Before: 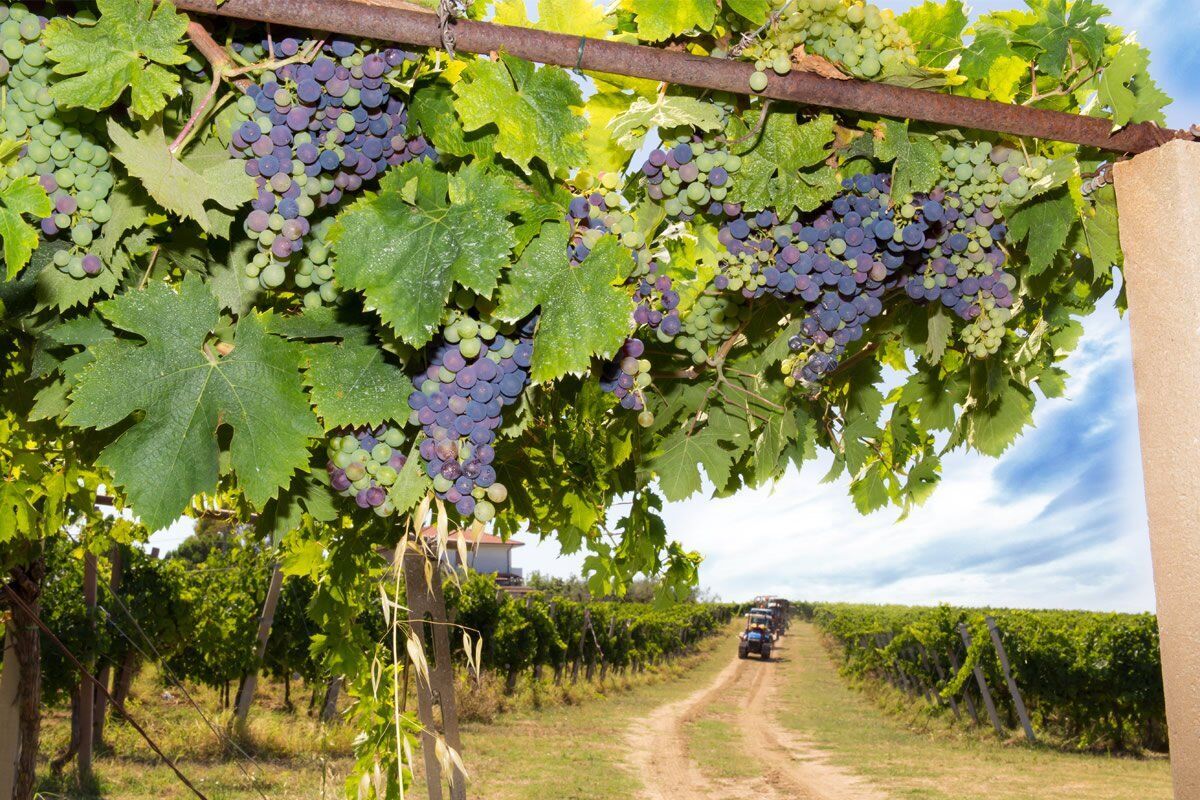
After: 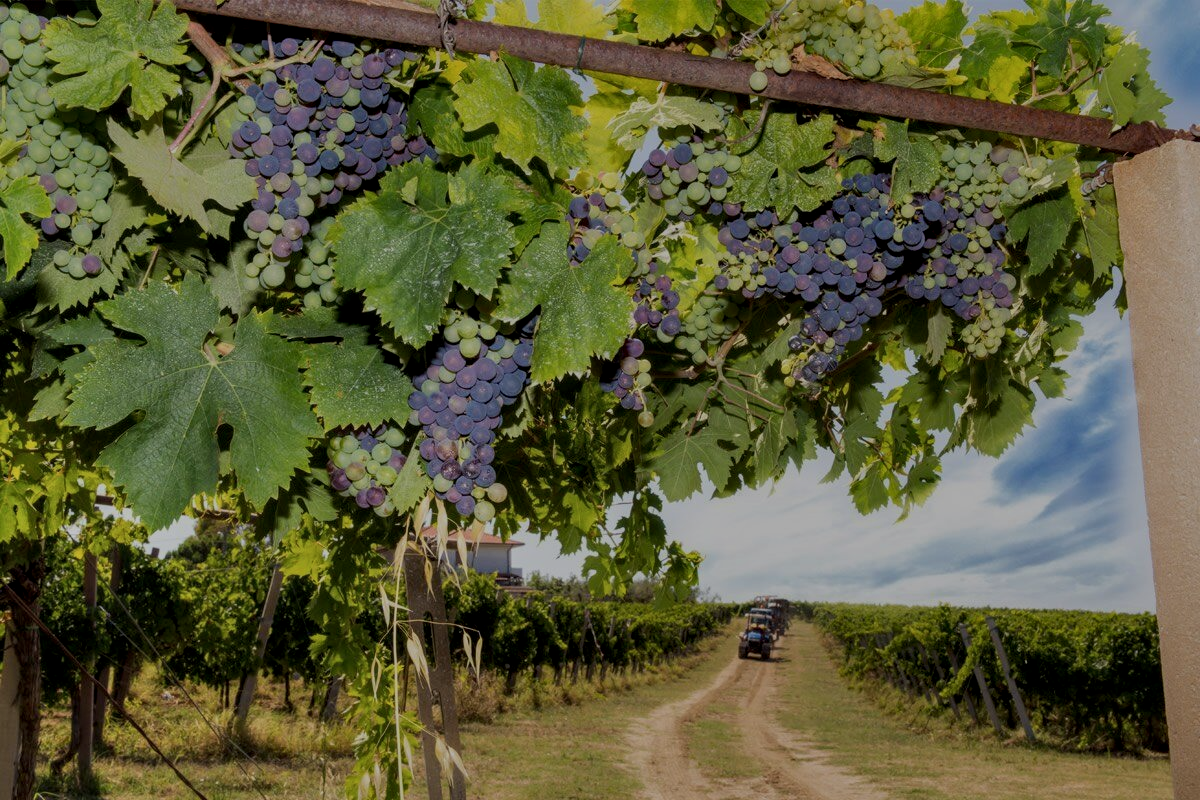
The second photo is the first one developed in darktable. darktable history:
exposure: exposure -1.399 EV, compensate highlight preservation false
shadows and highlights: white point adjustment 0.063, soften with gaussian
local contrast: on, module defaults
